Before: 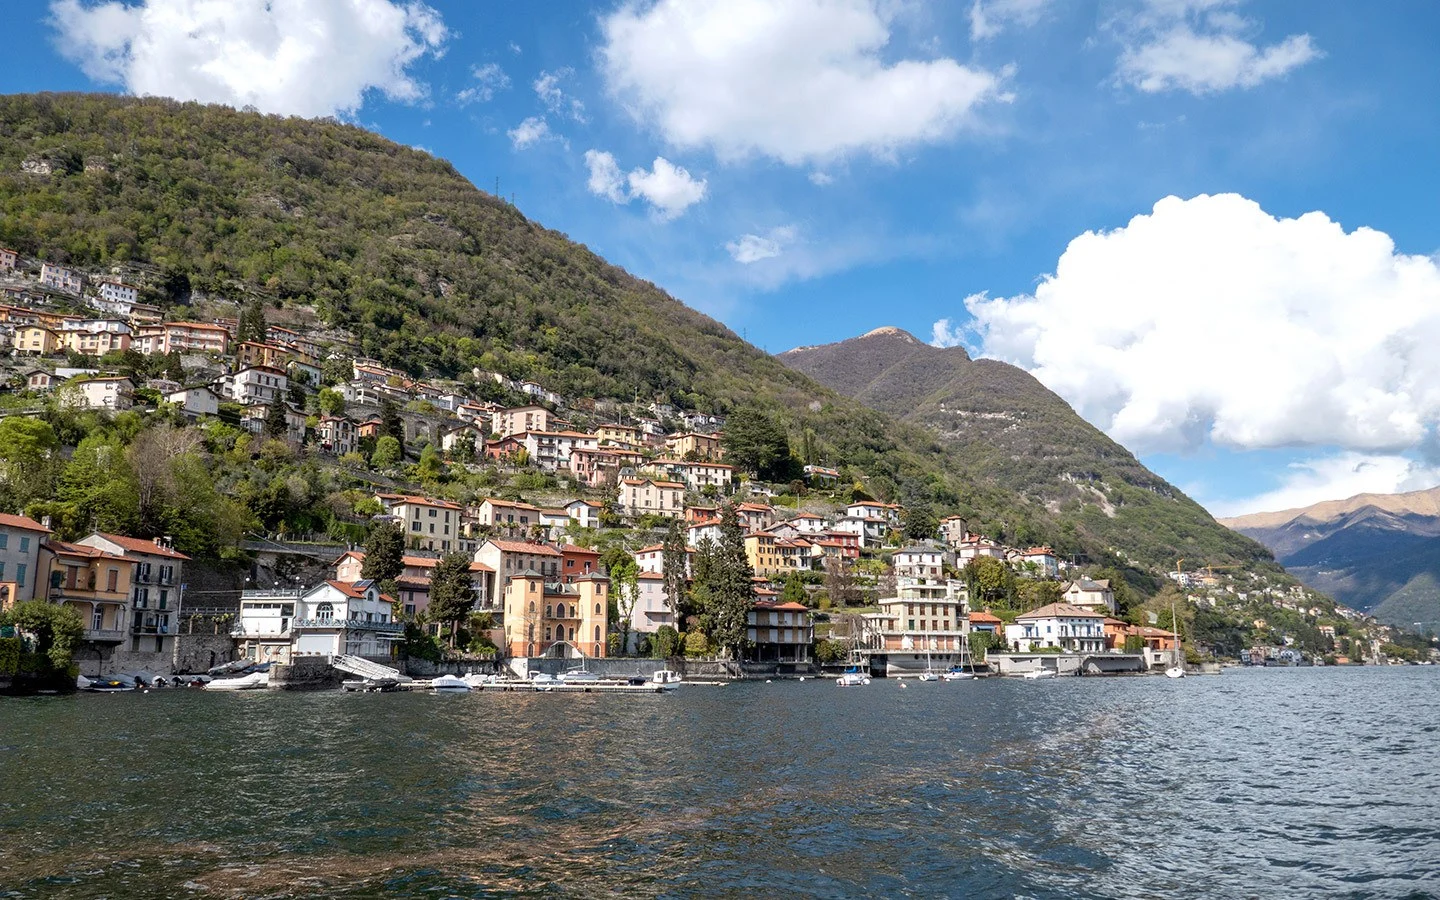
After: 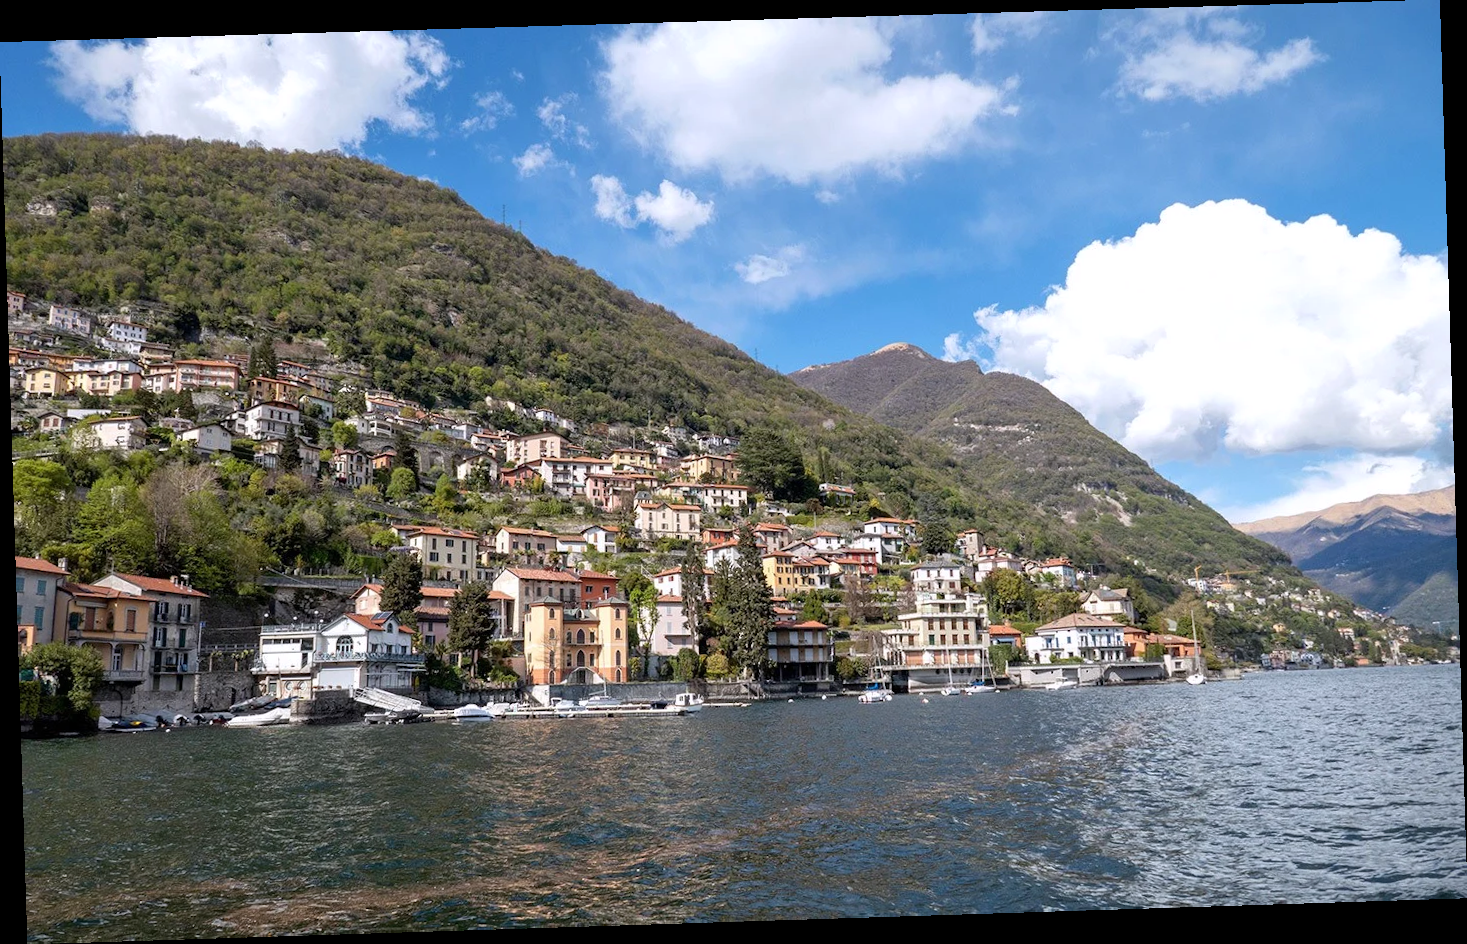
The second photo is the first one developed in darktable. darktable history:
white balance: red 1.004, blue 1.024
rotate and perspective: rotation -1.77°, lens shift (horizontal) 0.004, automatic cropping off
